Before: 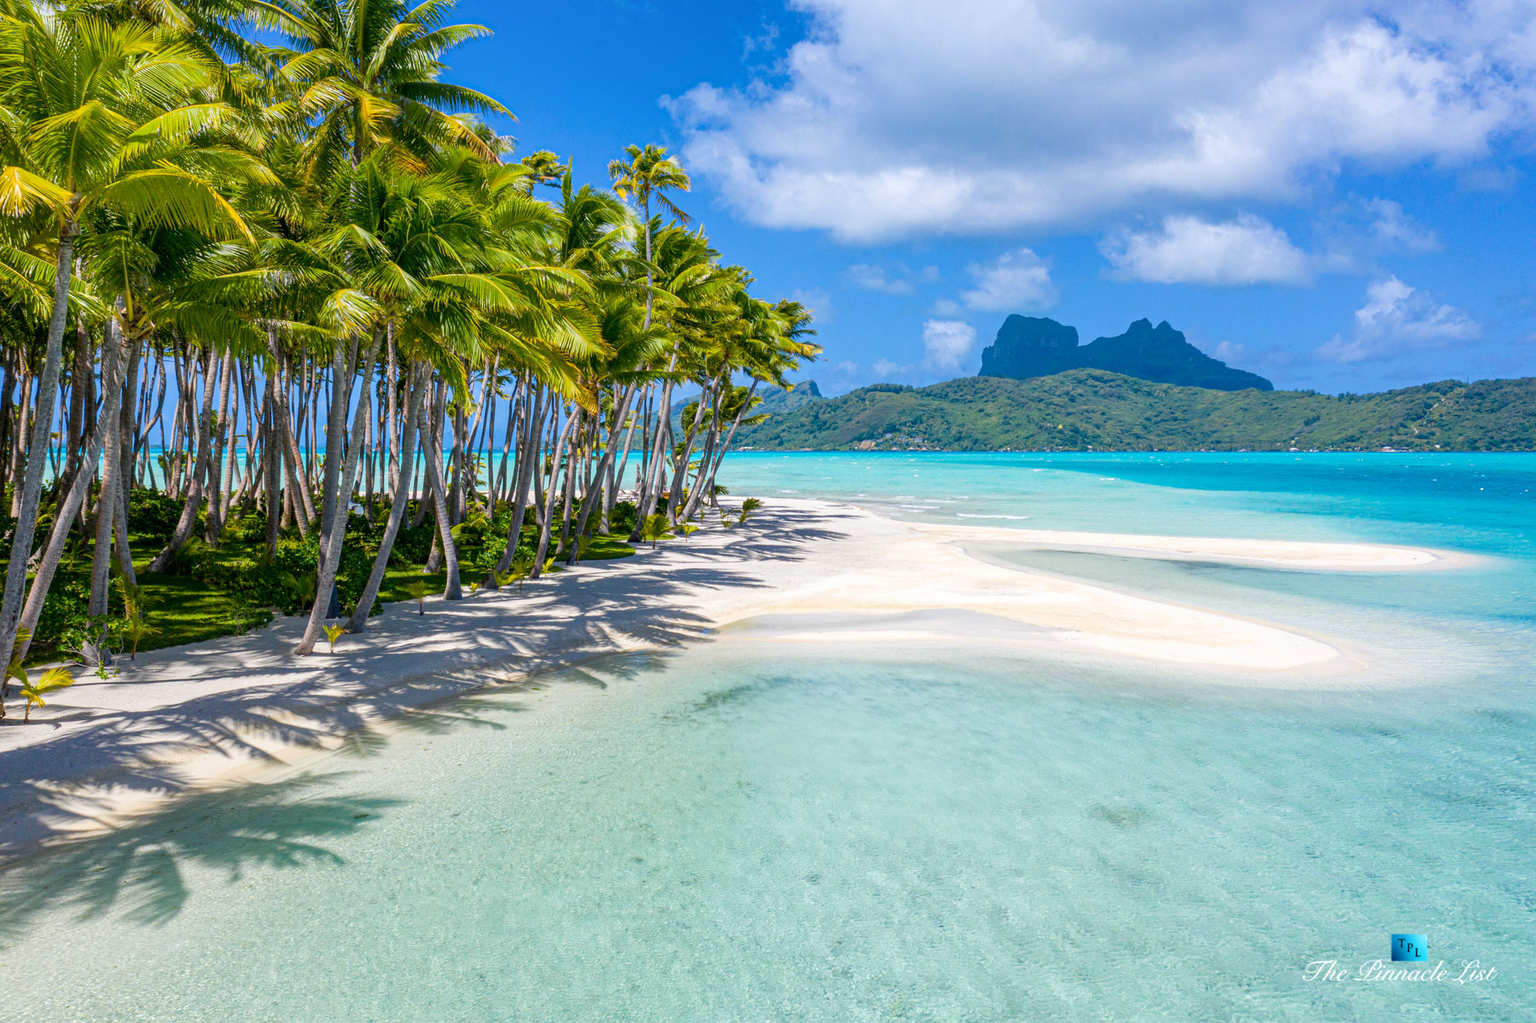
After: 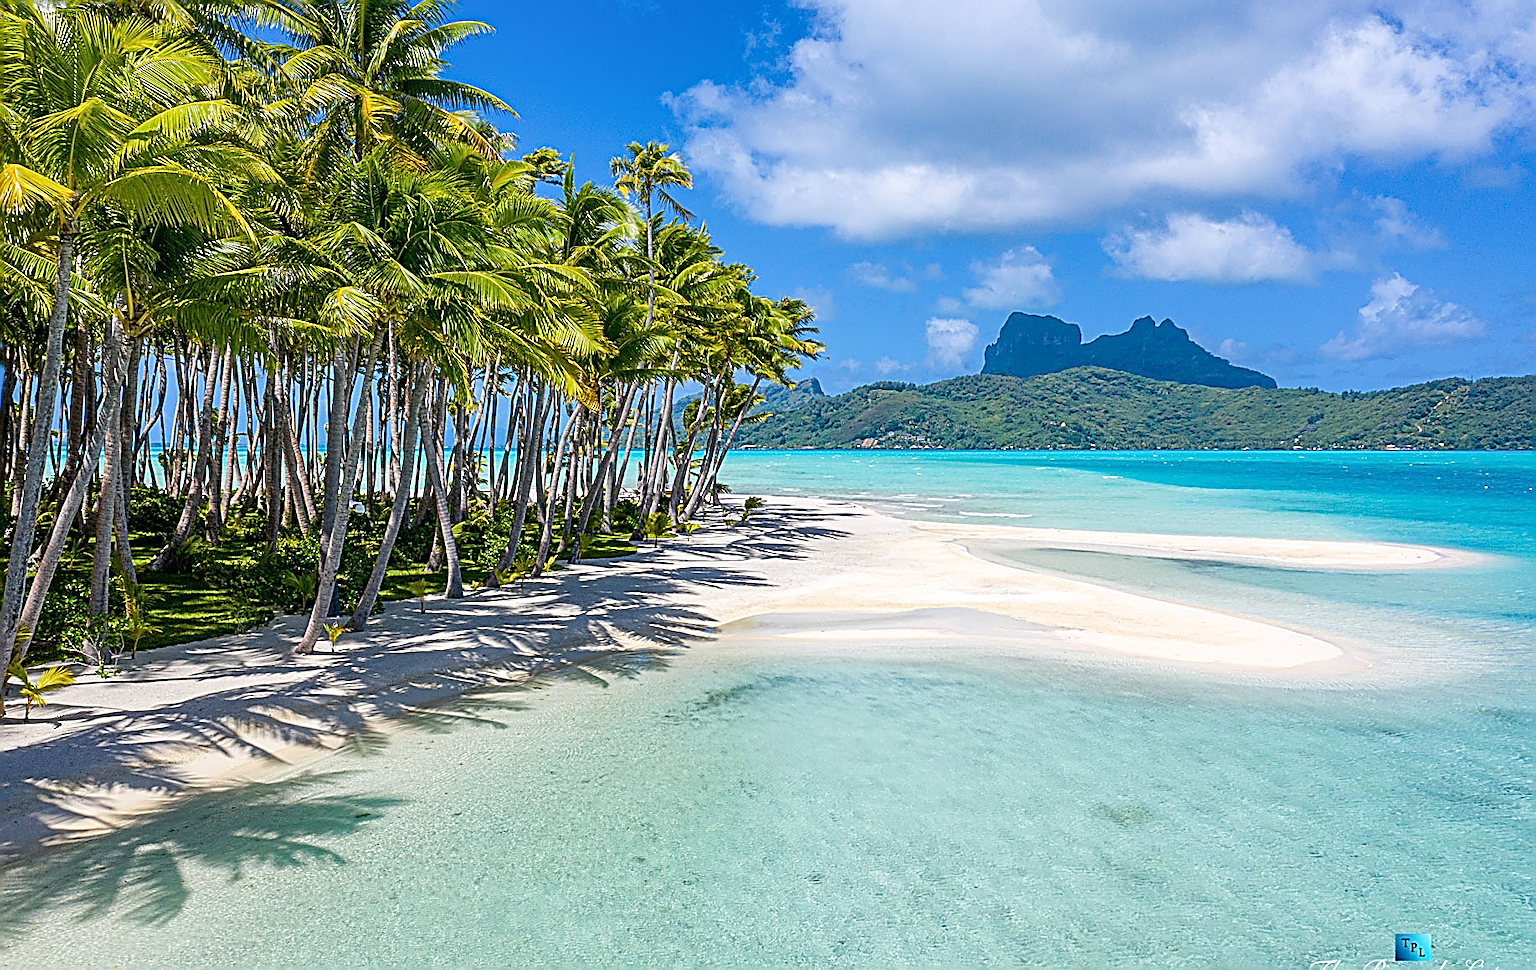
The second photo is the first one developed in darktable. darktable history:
crop: top 0.339%, right 0.258%, bottom 5.104%
sharpen: amount 1.985
